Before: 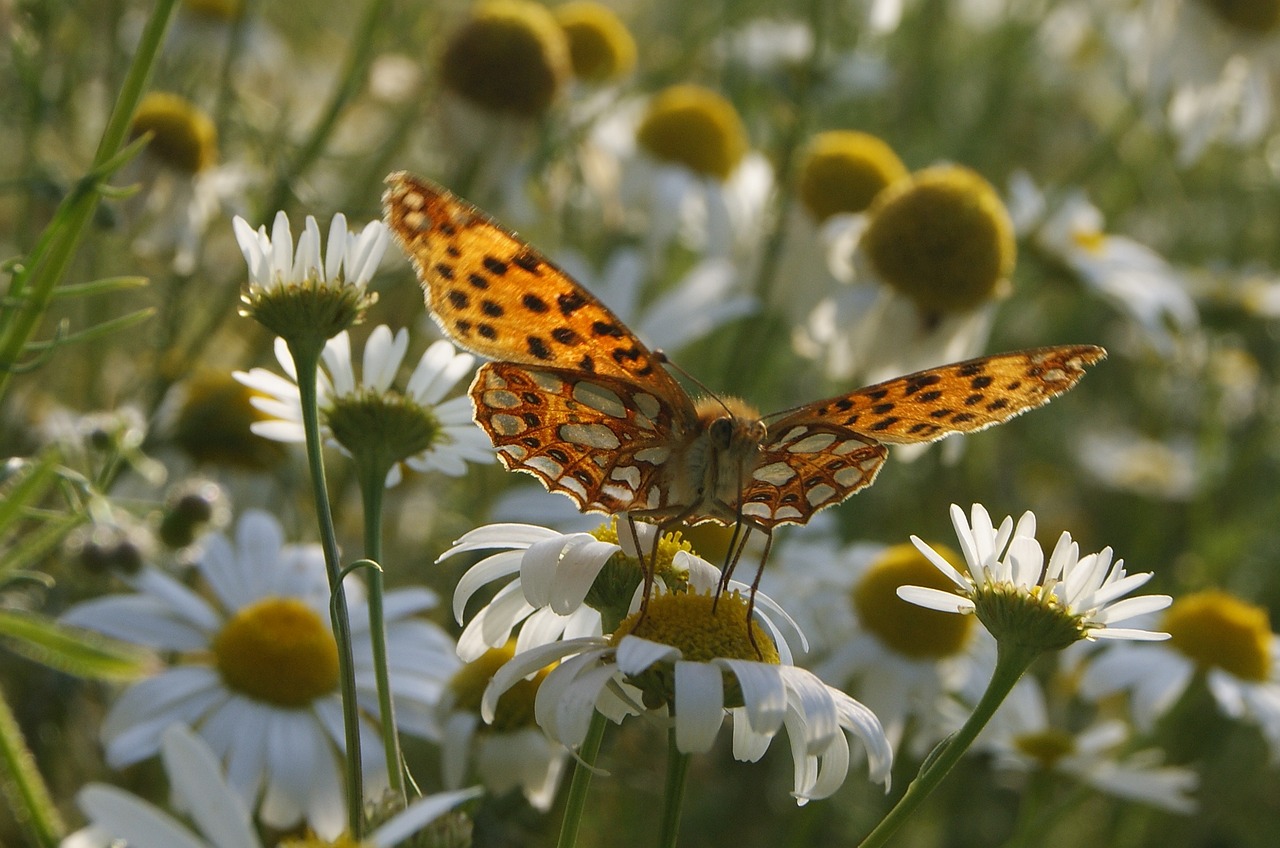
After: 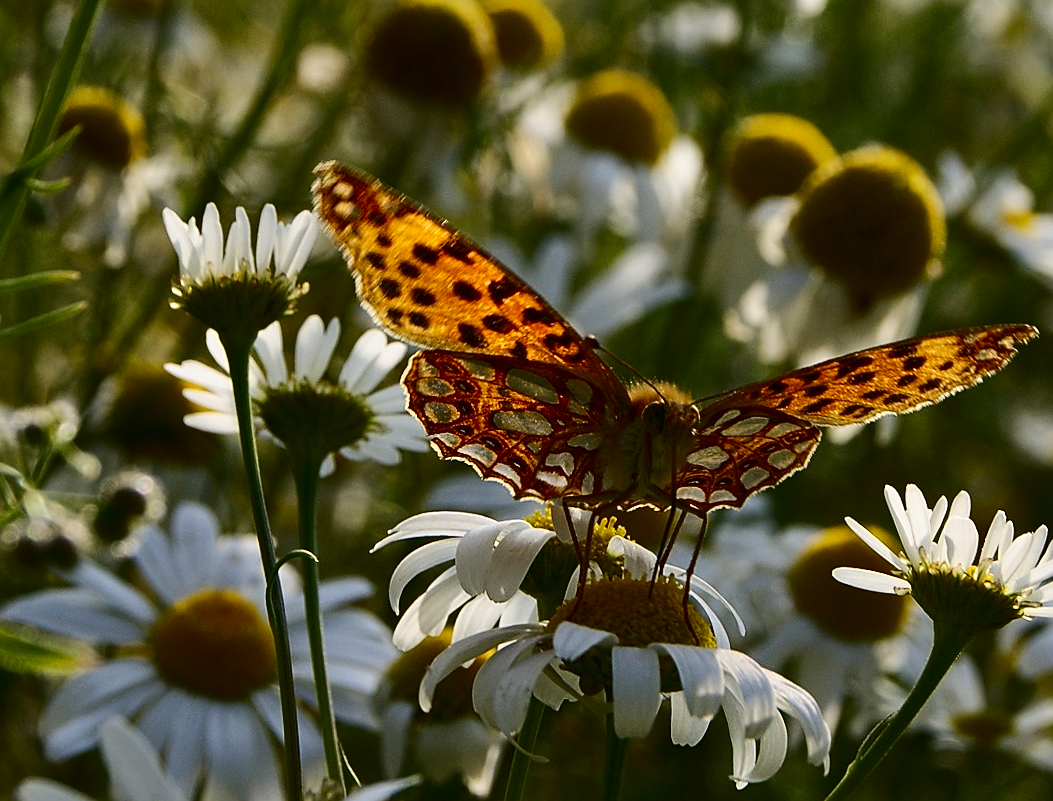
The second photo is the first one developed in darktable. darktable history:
contrast brightness saturation: contrast 0.245, brightness -0.239, saturation 0.139
crop and rotate: angle 0.904°, left 4.241%, top 0.624%, right 11.493%, bottom 2.598%
sharpen: on, module defaults
shadows and highlights: shadows 43.53, white point adjustment -1.56, soften with gaussian
